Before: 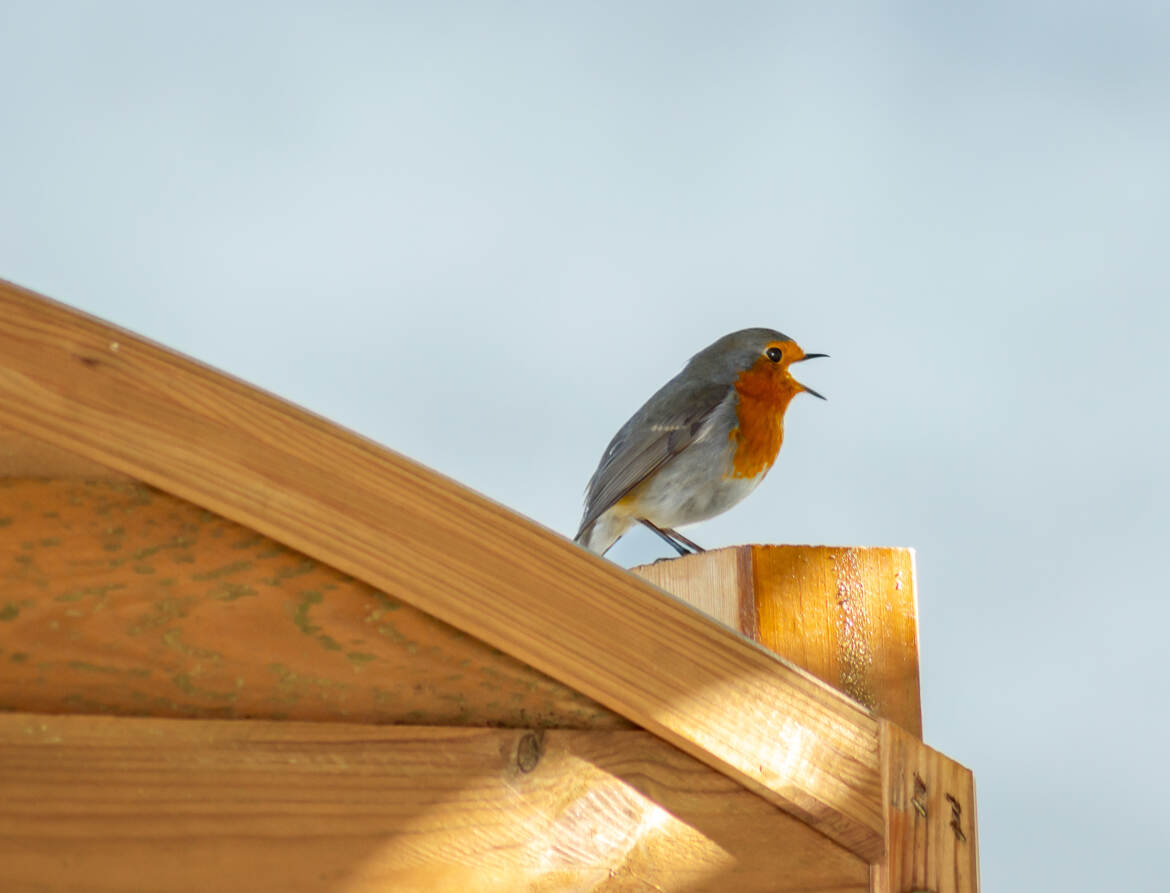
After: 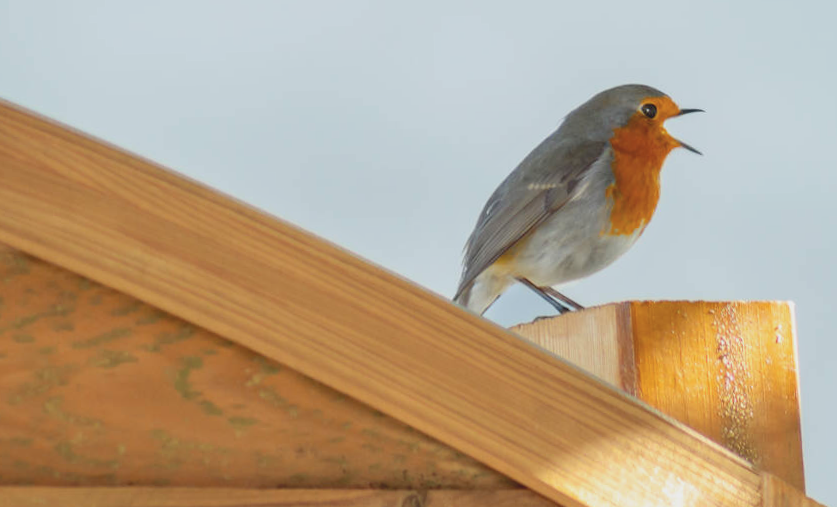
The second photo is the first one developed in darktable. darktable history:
crop: left 11.123%, top 27.61%, right 18.3%, bottom 17.034%
tone equalizer: -8 EV -0.55 EV
contrast brightness saturation: contrast -0.15, brightness 0.05, saturation -0.12
rotate and perspective: rotation -1.17°, automatic cropping off
